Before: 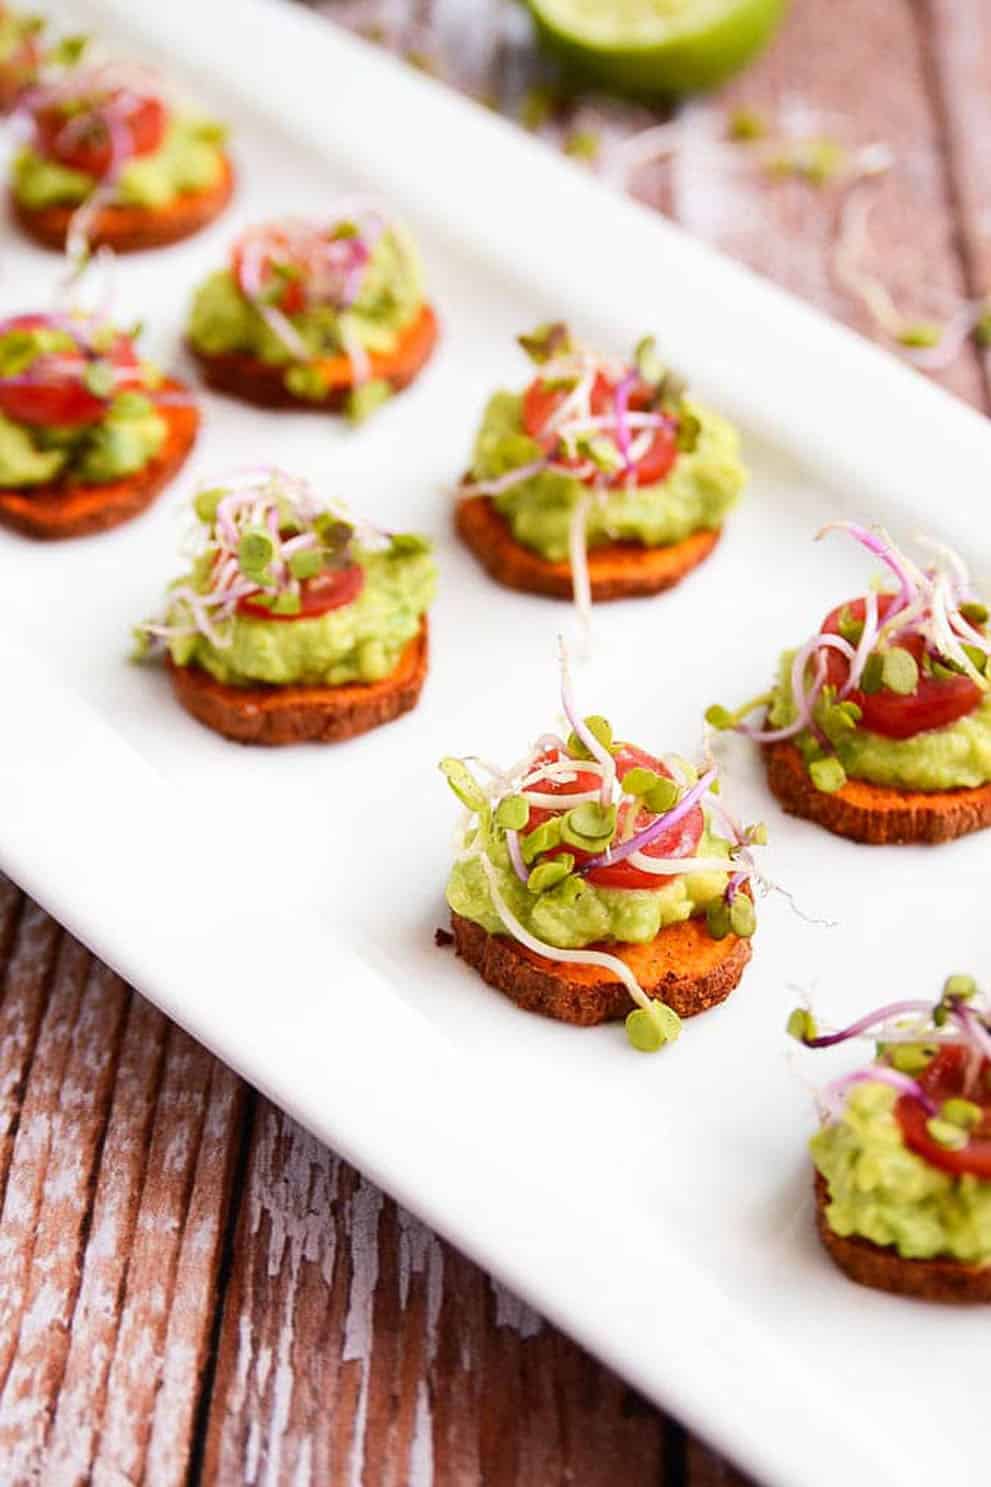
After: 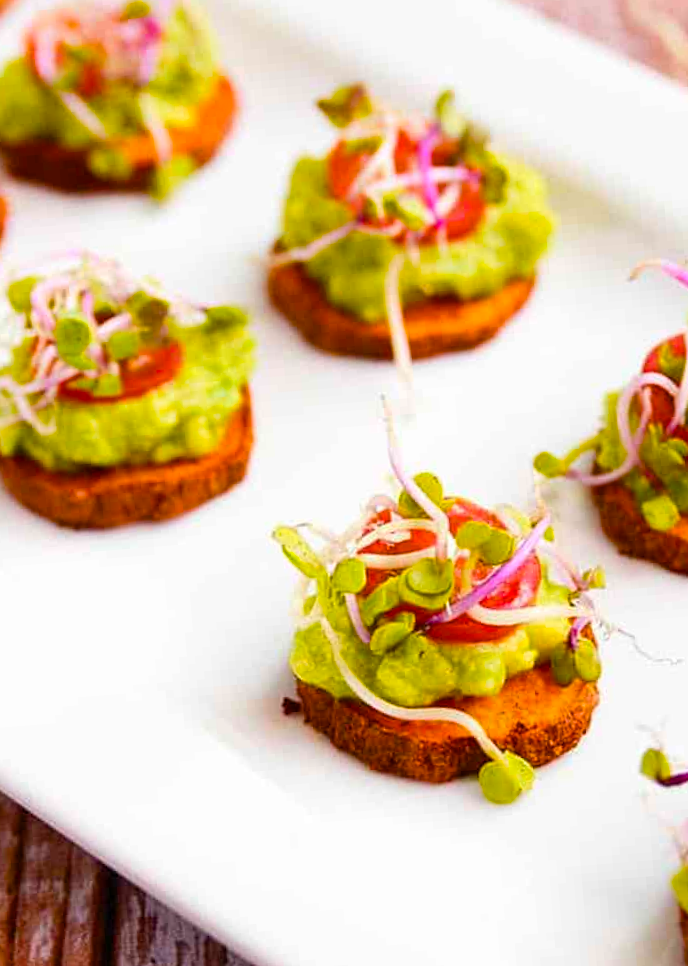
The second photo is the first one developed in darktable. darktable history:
color balance rgb: linear chroma grading › global chroma 15%, perceptual saturation grading › global saturation 30%
rotate and perspective: rotation -4.57°, crop left 0.054, crop right 0.944, crop top 0.087, crop bottom 0.914
crop and rotate: left 17.046%, top 10.659%, right 12.989%, bottom 14.553%
